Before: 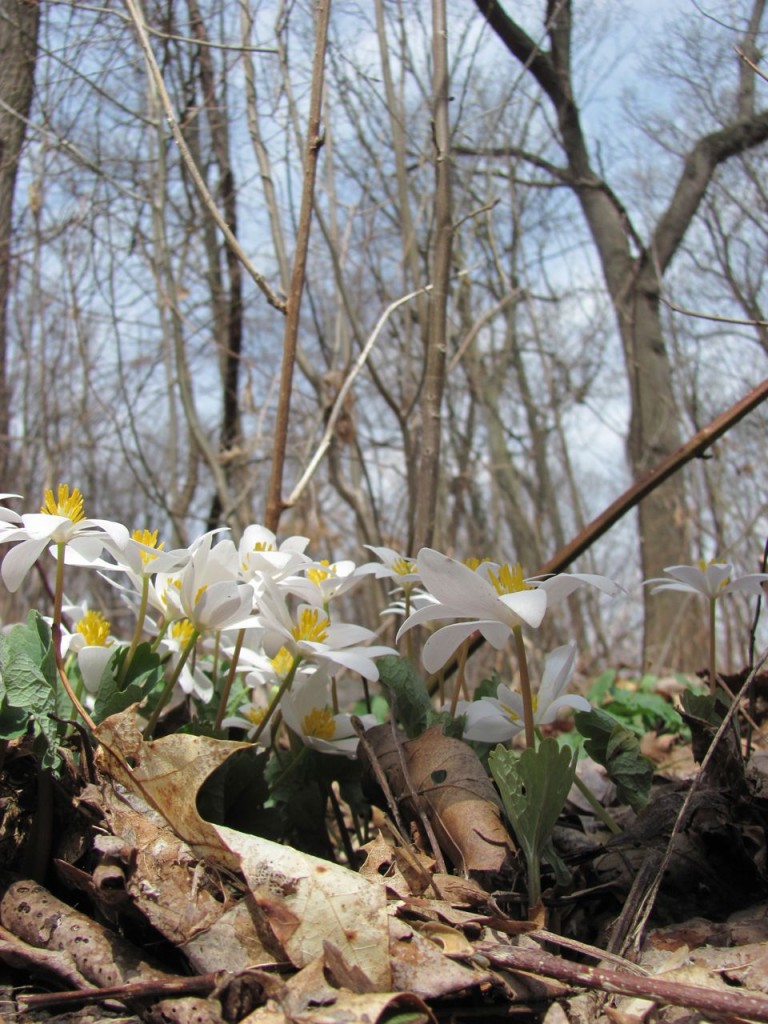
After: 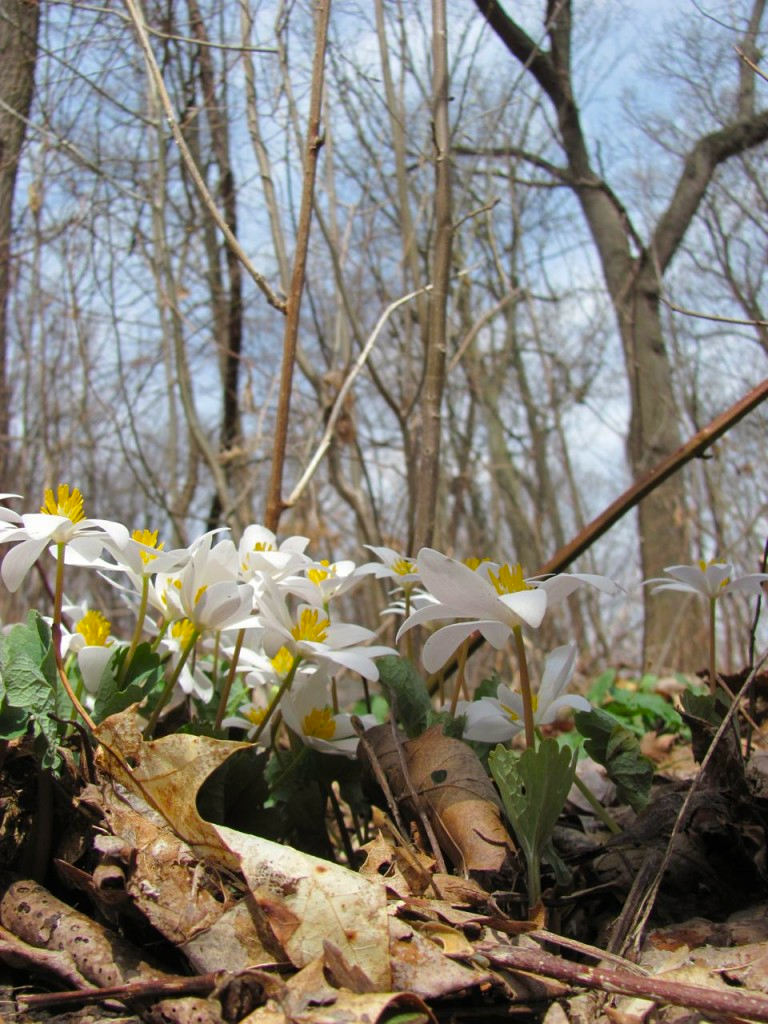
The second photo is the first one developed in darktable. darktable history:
color balance rgb: shadows lift › chroma 0.675%, shadows lift › hue 110.41°, power › chroma 0.23%, power › hue 60.64°, perceptual saturation grading › global saturation 25.662%
